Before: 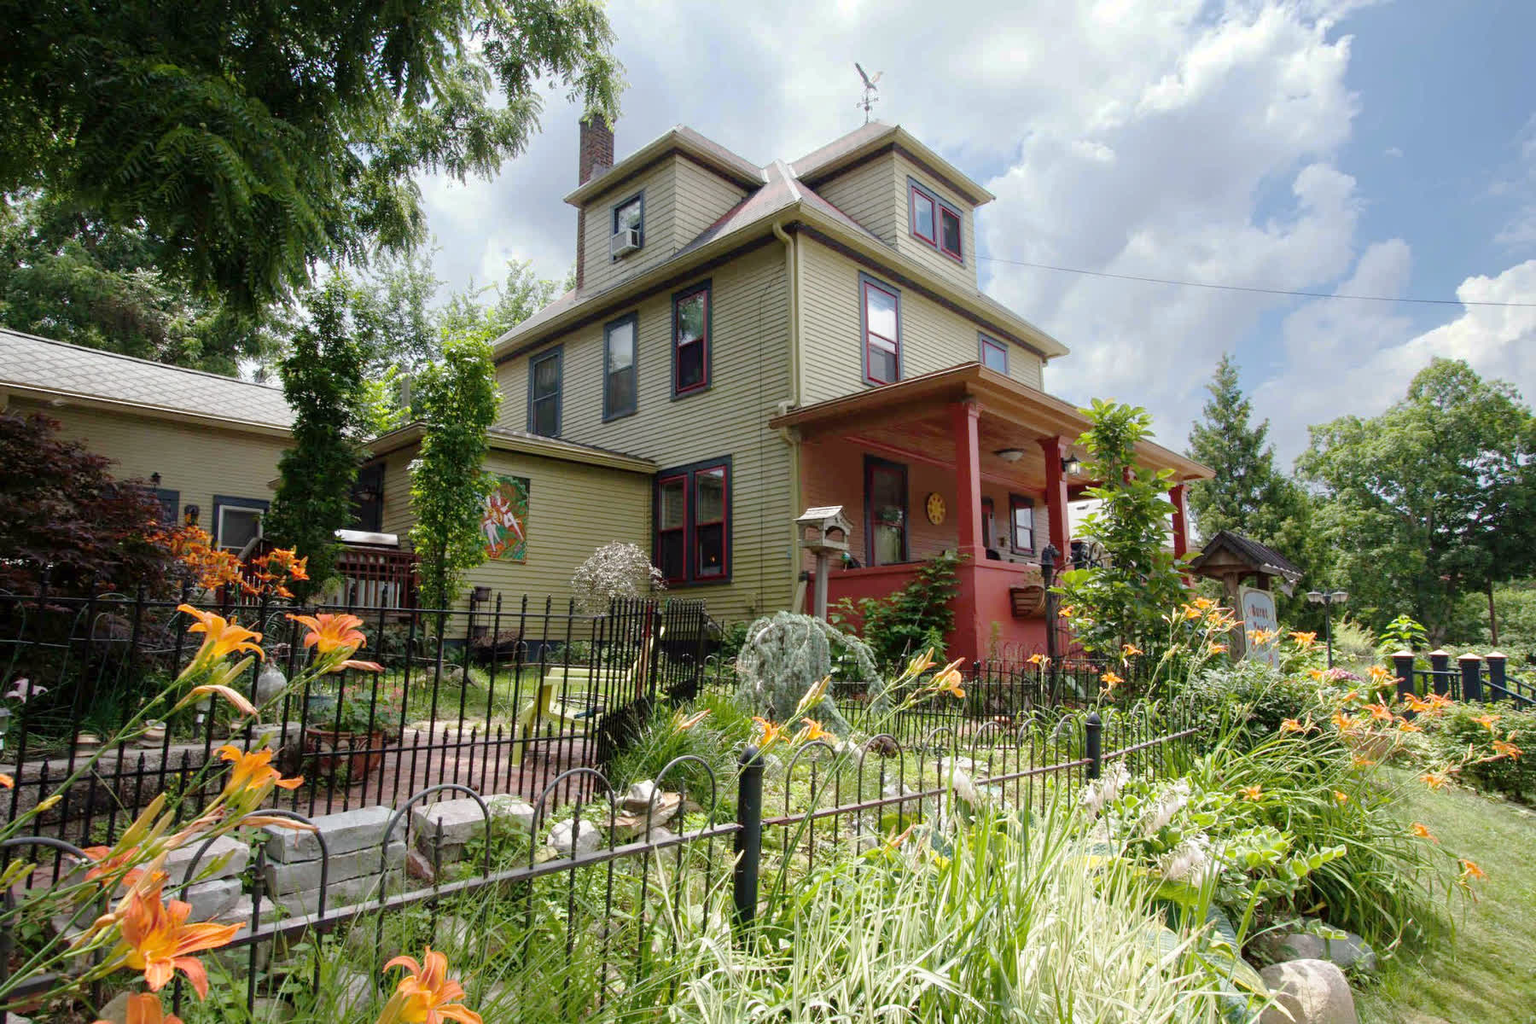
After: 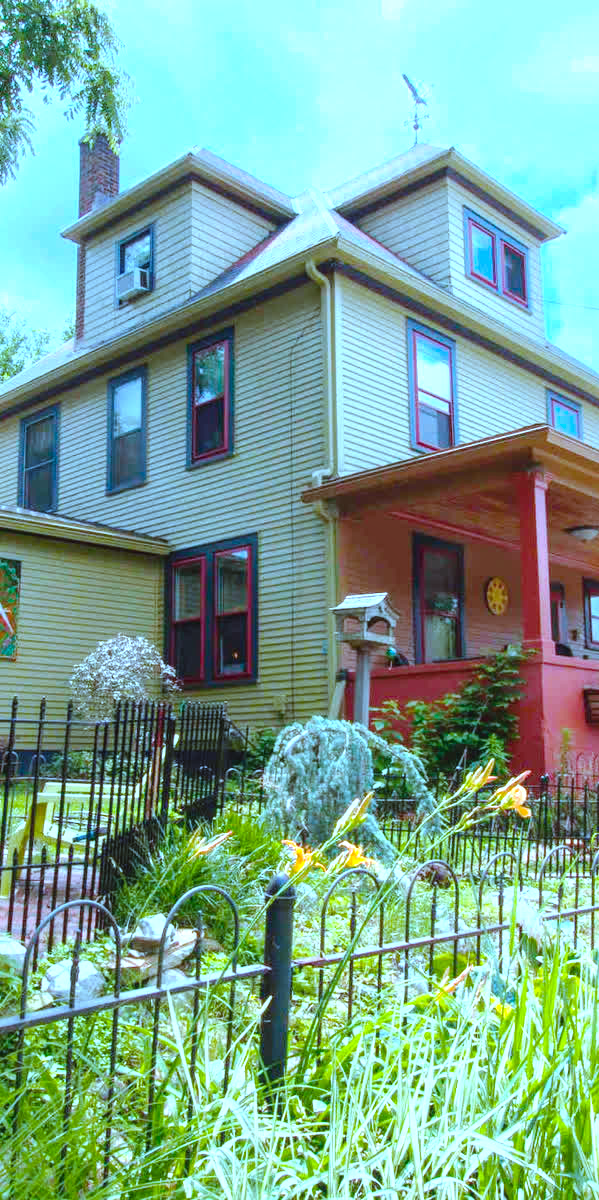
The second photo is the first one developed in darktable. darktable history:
crop: left 33.36%, right 33.36%
white balance: red 0.931, blue 1.11
color correction: highlights a* -9.35, highlights b* -23.15
exposure: black level correction -0.002, exposure 0.54 EV, compensate highlight preservation false
color balance rgb: perceptual saturation grading › global saturation 30%, global vibrance 20%
local contrast: detail 110%
levels: levels [0, 0.476, 0.951]
tone equalizer: on, module defaults
